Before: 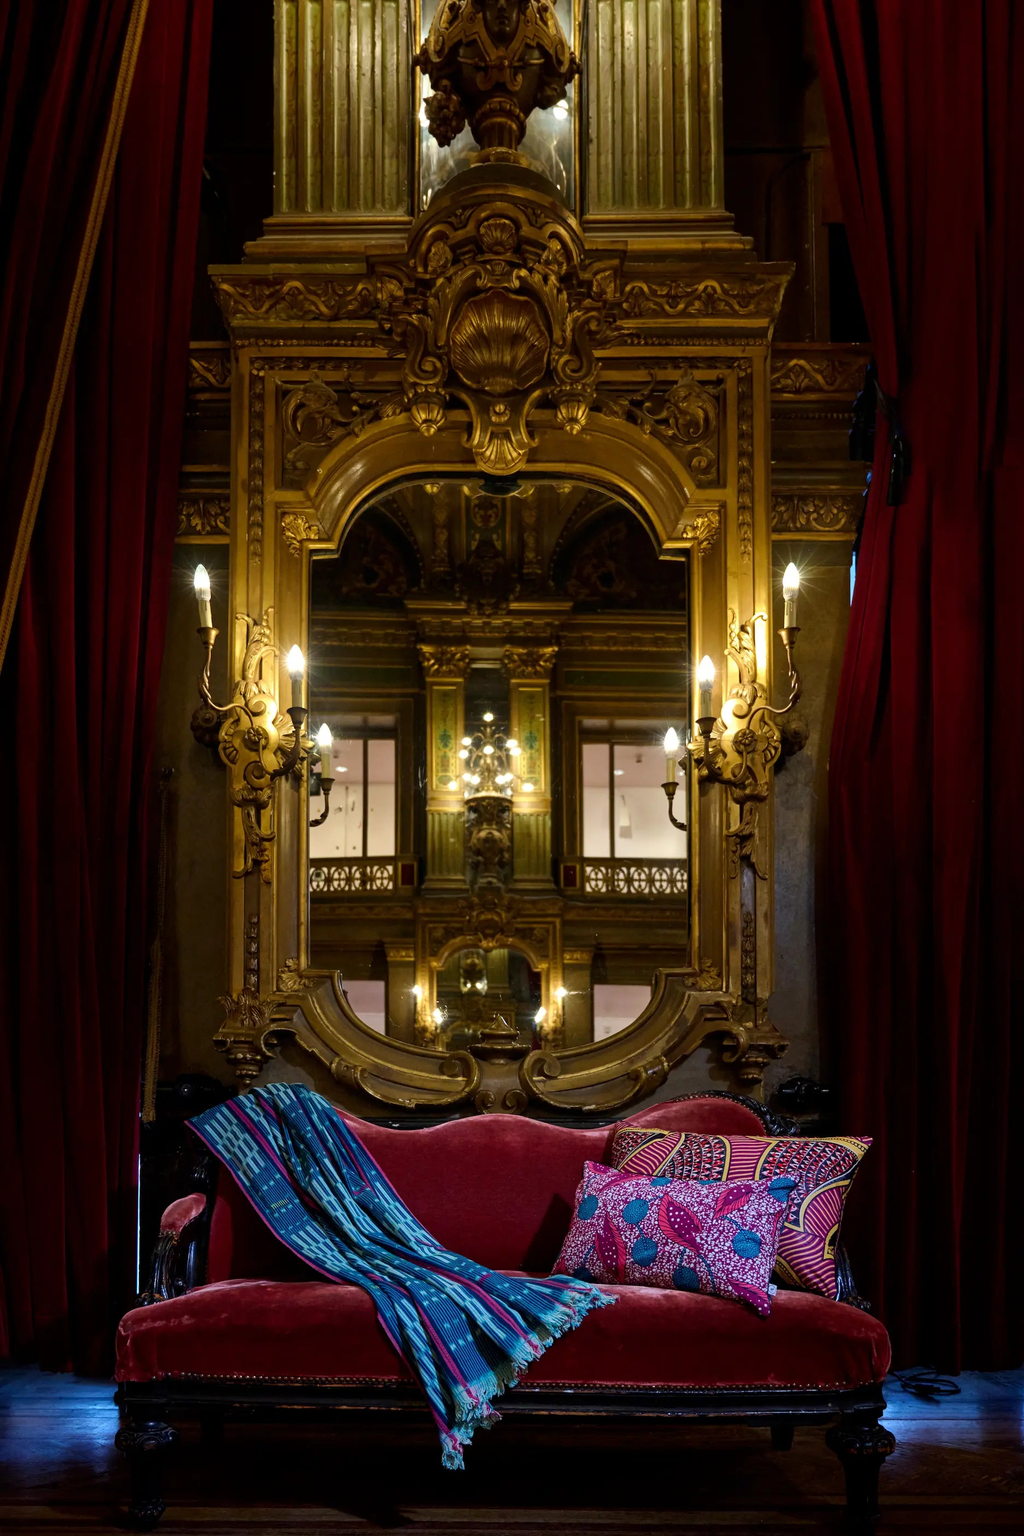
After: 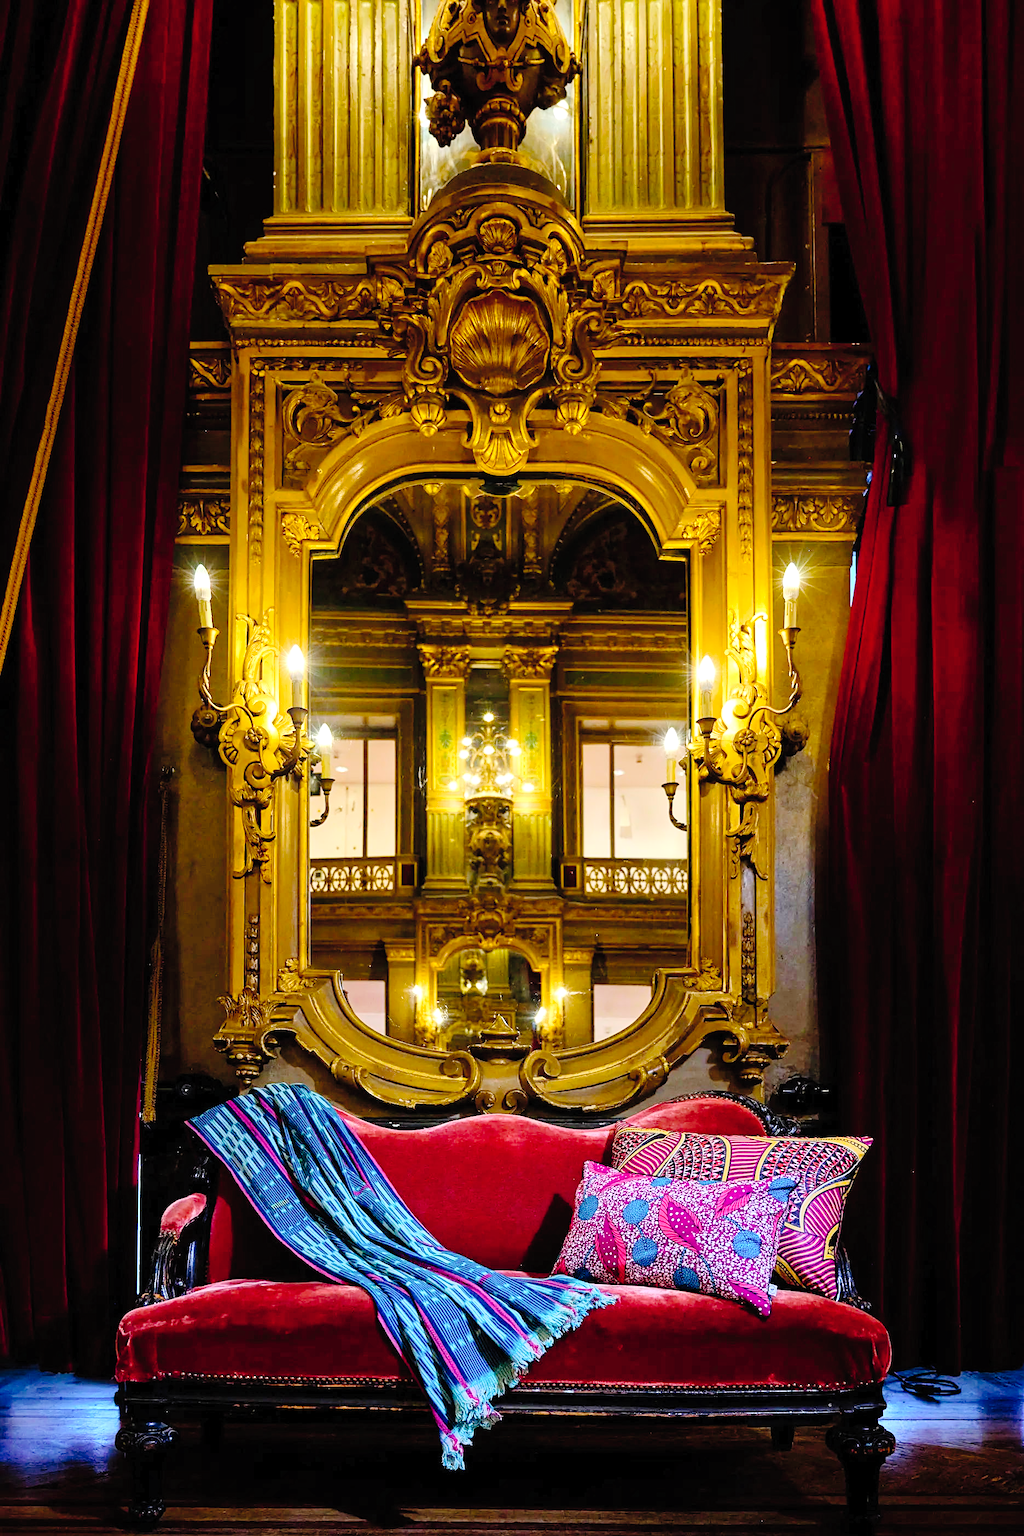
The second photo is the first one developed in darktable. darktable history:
exposure: exposure 0.3 EV, compensate highlight preservation false
contrast brightness saturation: contrast 0.1, brightness 0.3, saturation 0.14
tone curve: curves: ch0 [(0, 0) (0.003, 0.001) (0.011, 0.006) (0.025, 0.012) (0.044, 0.018) (0.069, 0.025) (0.1, 0.045) (0.136, 0.074) (0.177, 0.124) (0.224, 0.196) (0.277, 0.289) (0.335, 0.396) (0.399, 0.495) (0.468, 0.585) (0.543, 0.663) (0.623, 0.728) (0.709, 0.808) (0.801, 0.87) (0.898, 0.932) (1, 1)], preserve colors none
sharpen: on, module defaults
color balance rgb: perceptual saturation grading › global saturation 25%, global vibrance 10%
